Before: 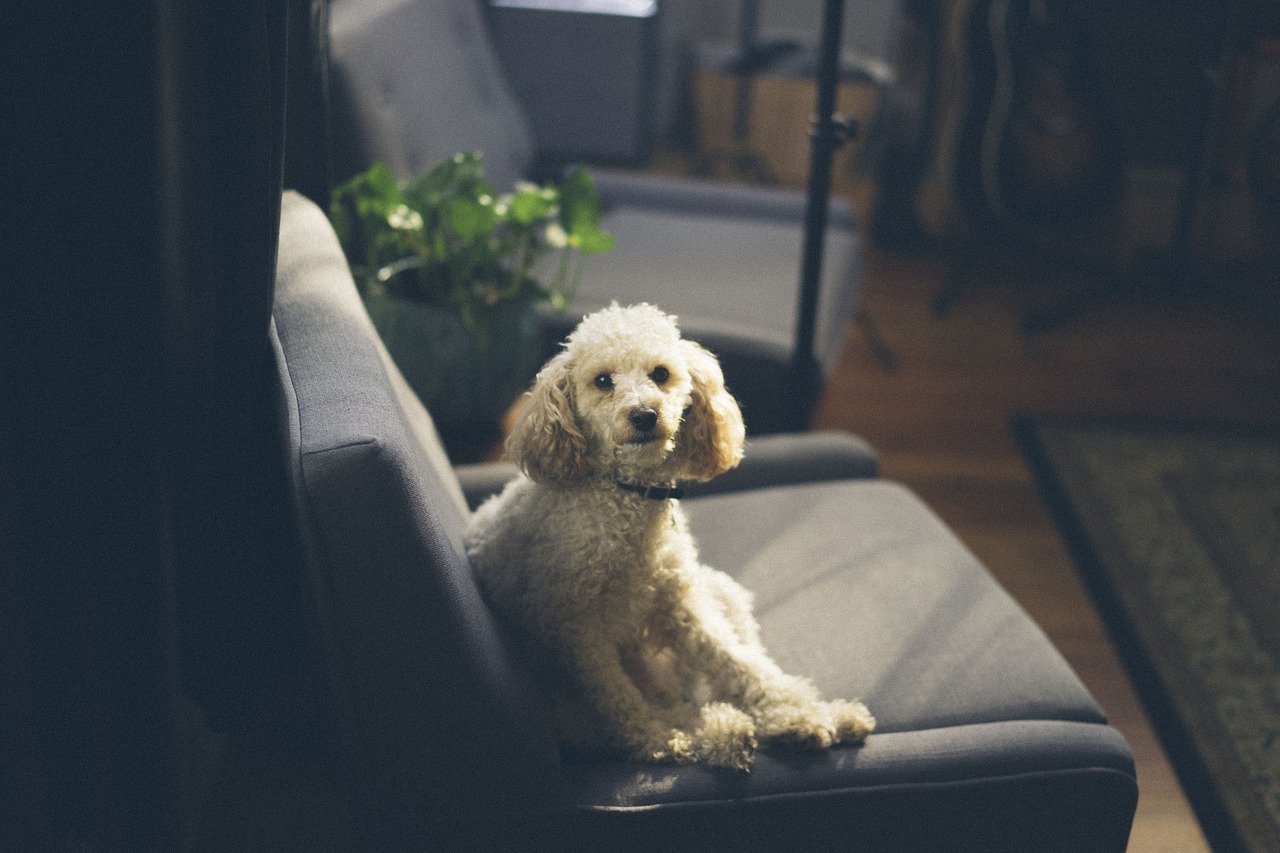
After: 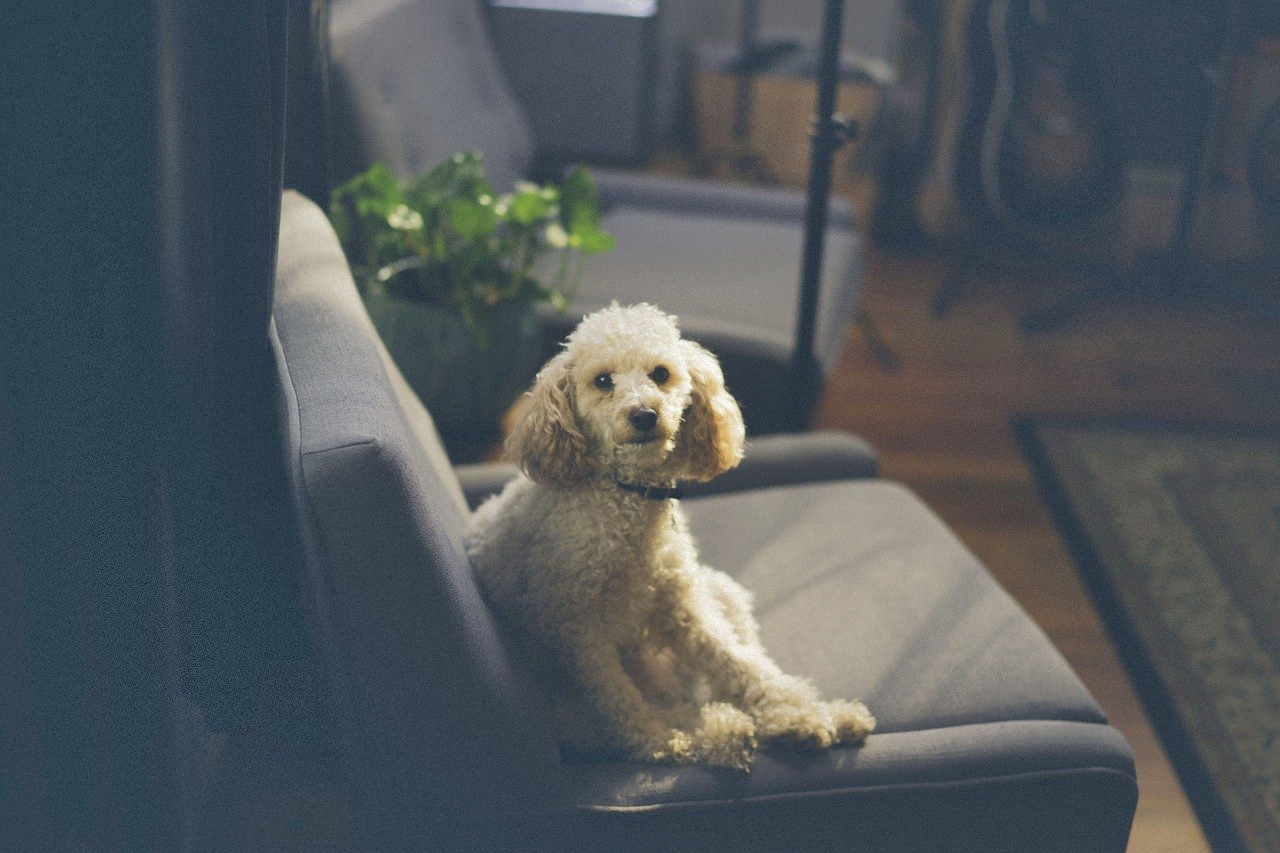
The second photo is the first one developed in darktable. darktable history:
shadows and highlights: shadows 60.01, highlights -59.76
